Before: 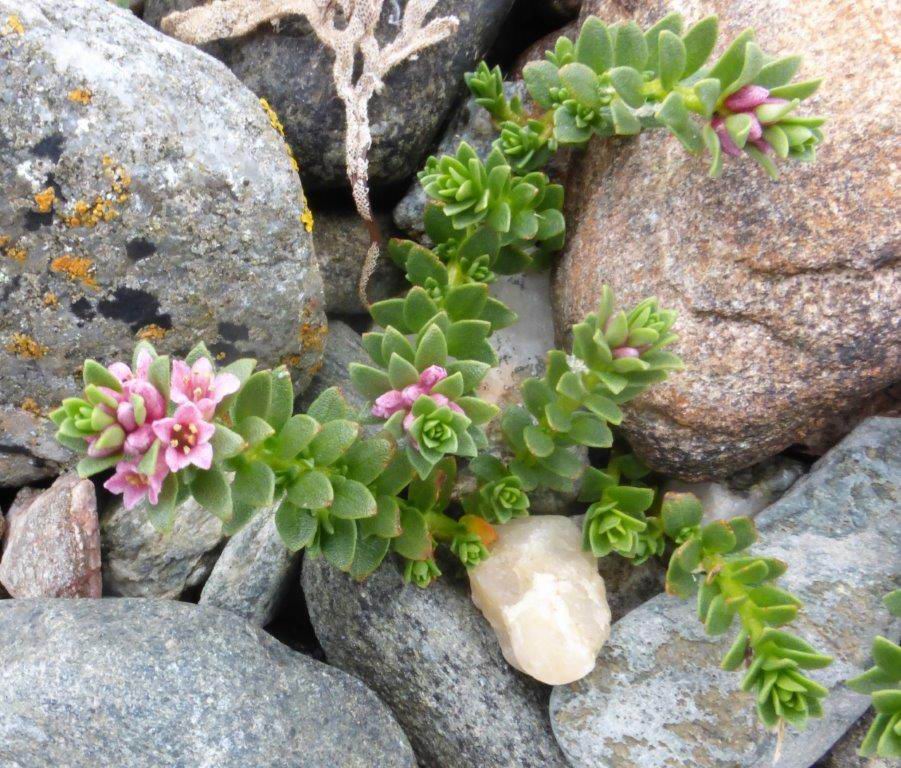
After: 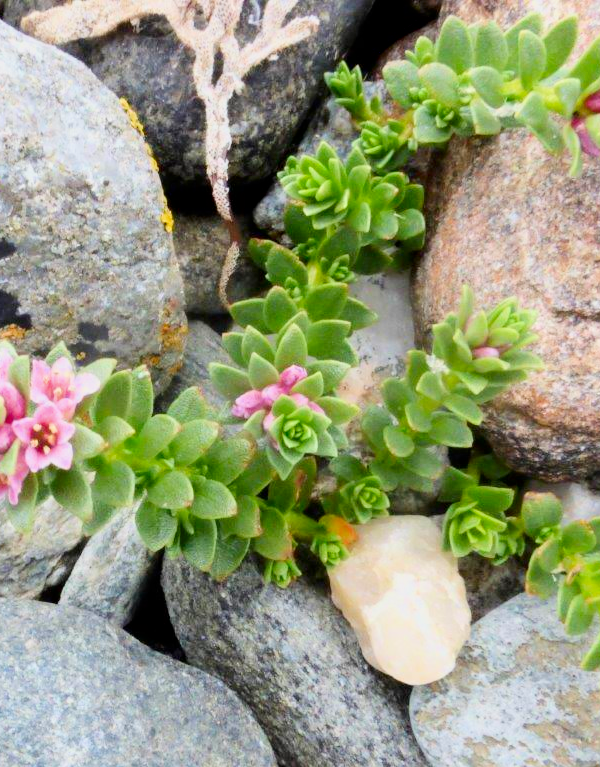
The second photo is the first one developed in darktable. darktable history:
filmic rgb: black relative exposure -7.65 EV, white relative exposure 4.56 EV, hardness 3.61, color science v6 (2022)
crop and rotate: left 15.546%, right 17.787%
exposure: black level correction 0.001, exposure 1 EV, compensate highlight preservation false
contrast brightness saturation: contrast 0.07, brightness -0.13, saturation 0.06
